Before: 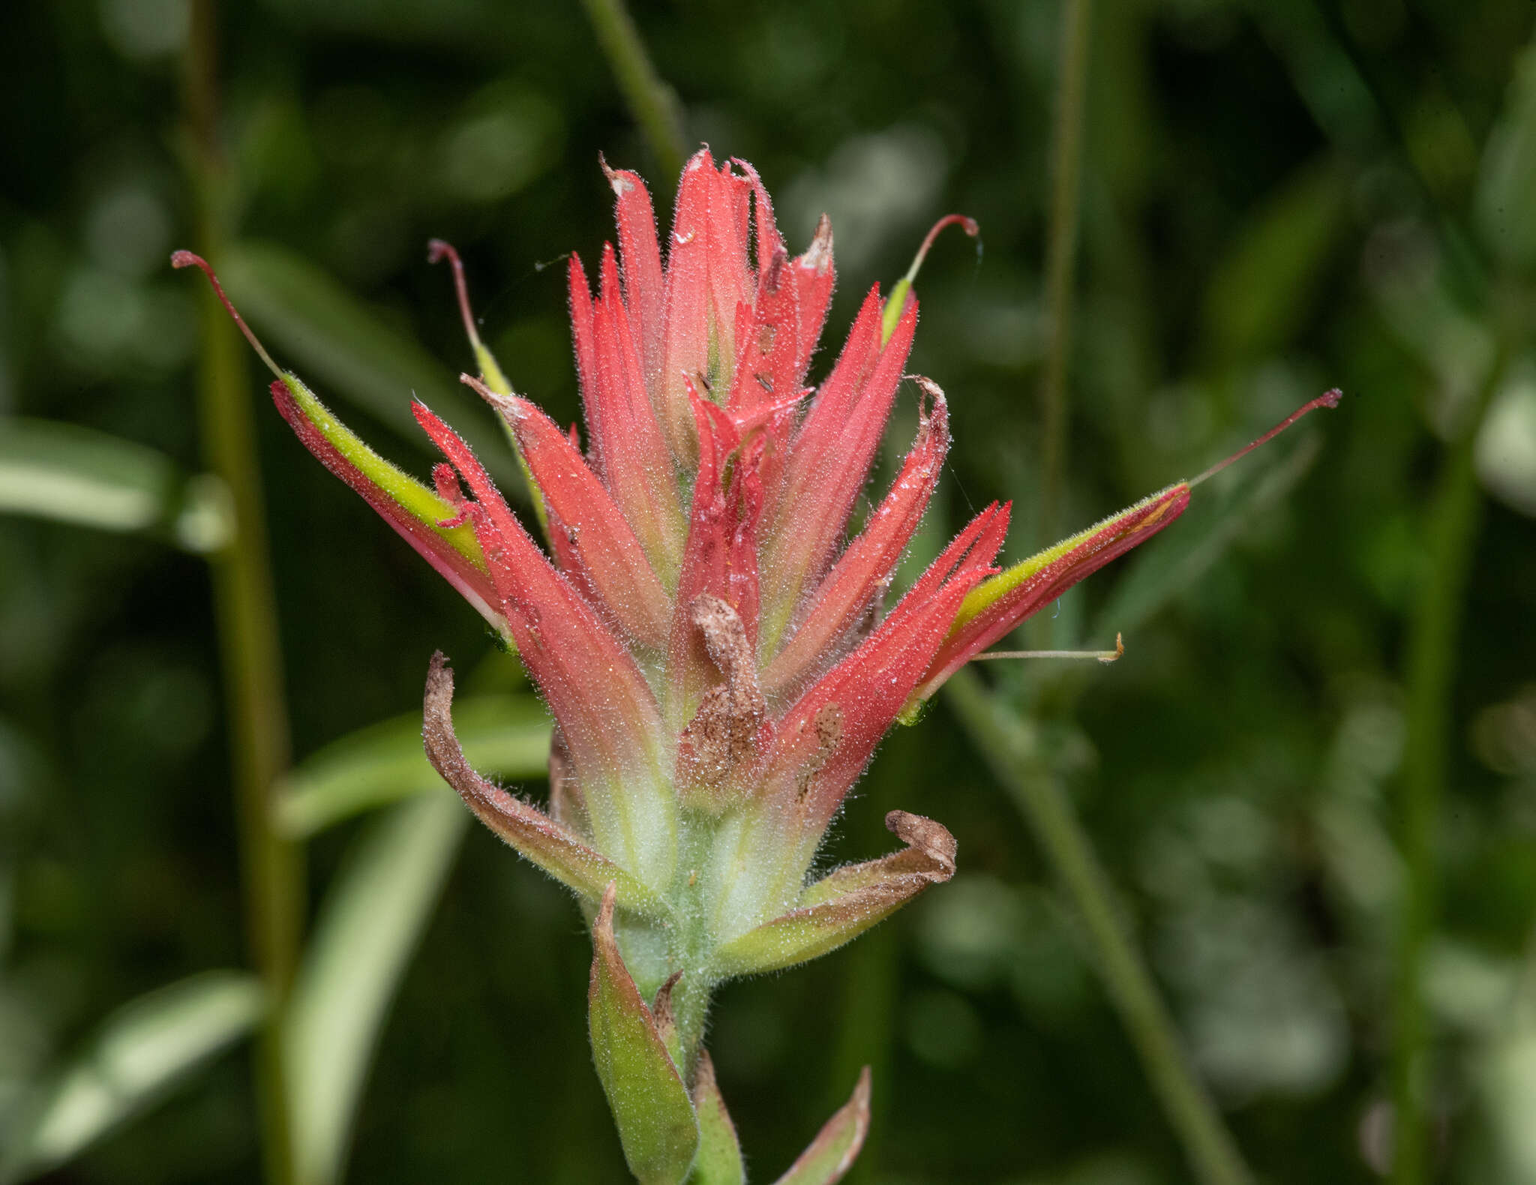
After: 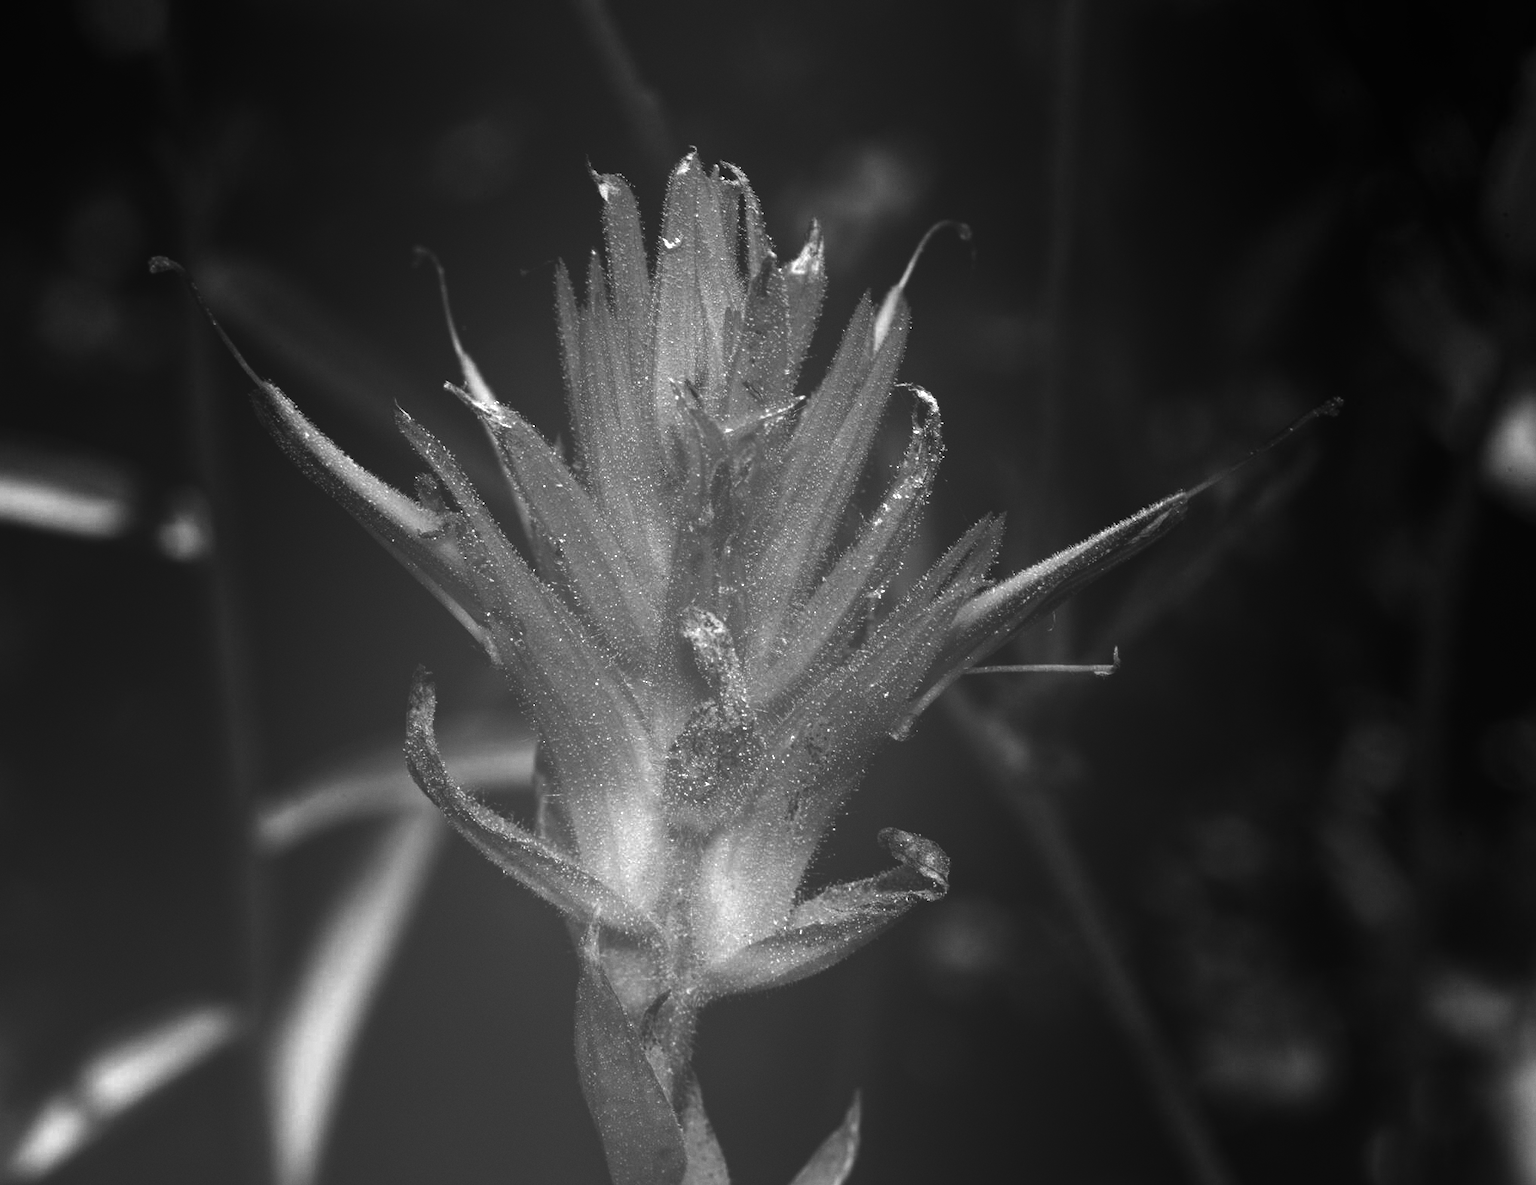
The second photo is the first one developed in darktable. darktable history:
crop: left 1.743%, right 0.268%, bottom 2.011%
exposure: black level correction 0.001, exposure 0.5 EV, compensate exposure bias true, compensate highlight preservation false
contrast brightness saturation: contrast 0.02, brightness -1, saturation -1
color correction: saturation 0.8
grain: coarseness 0.09 ISO, strength 10%
bloom: size 70%, threshold 25%, strength 70%
white balance: red 0.988, blue 1.017
